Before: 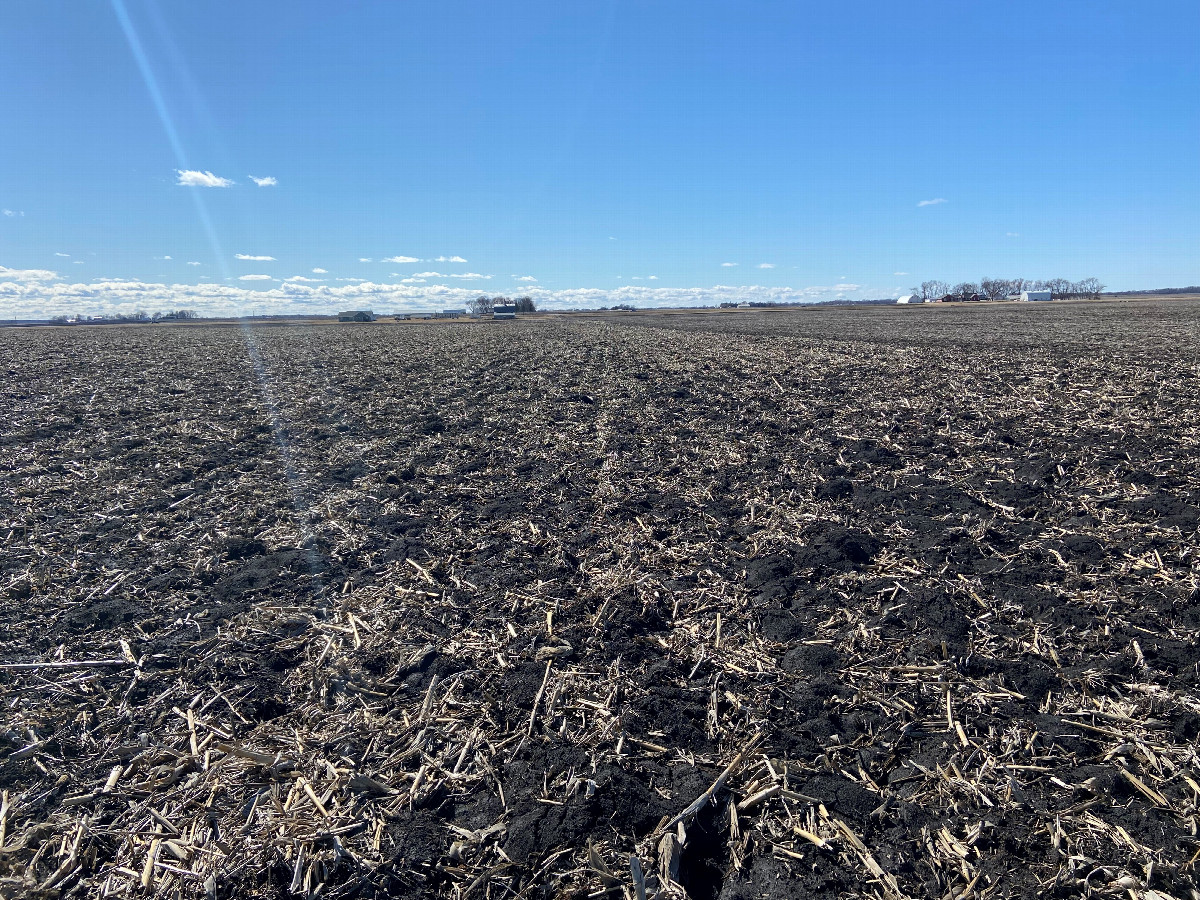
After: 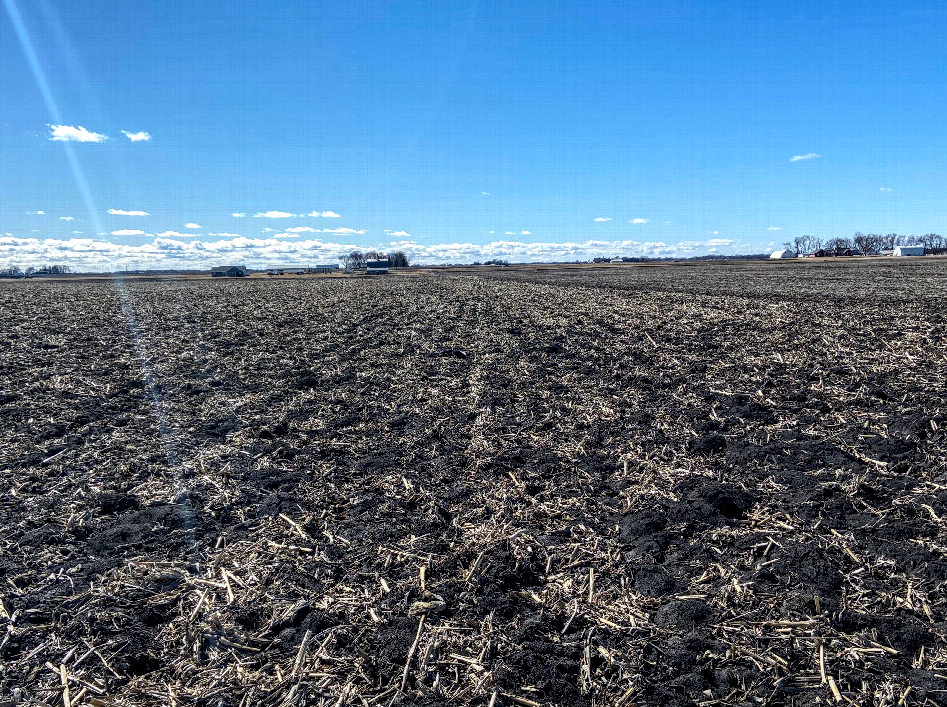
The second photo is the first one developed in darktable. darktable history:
contrast brightness saturation: saturation 0.102
haze removal: compatibility mode true, adaptive false
crop and rotate: left 10.621%, top 5.082%, right 10.381%, bottom 16.262%
local contrast: highlights 22%, shadows 70%, detail 170%
